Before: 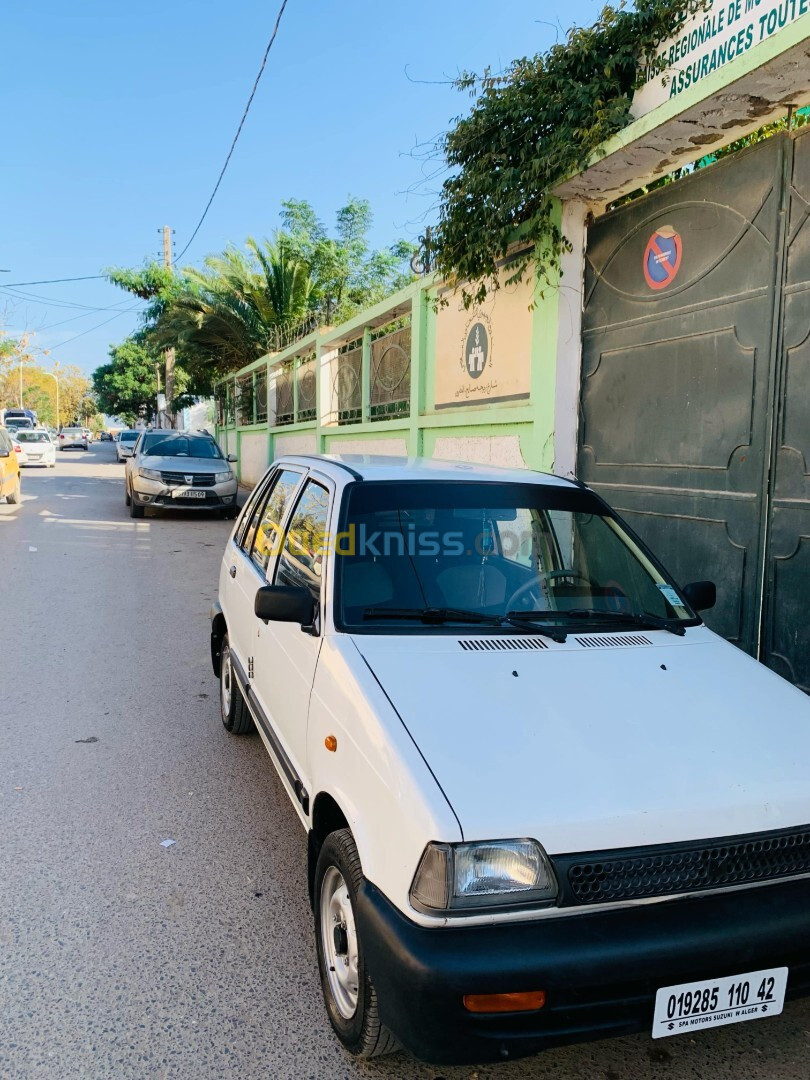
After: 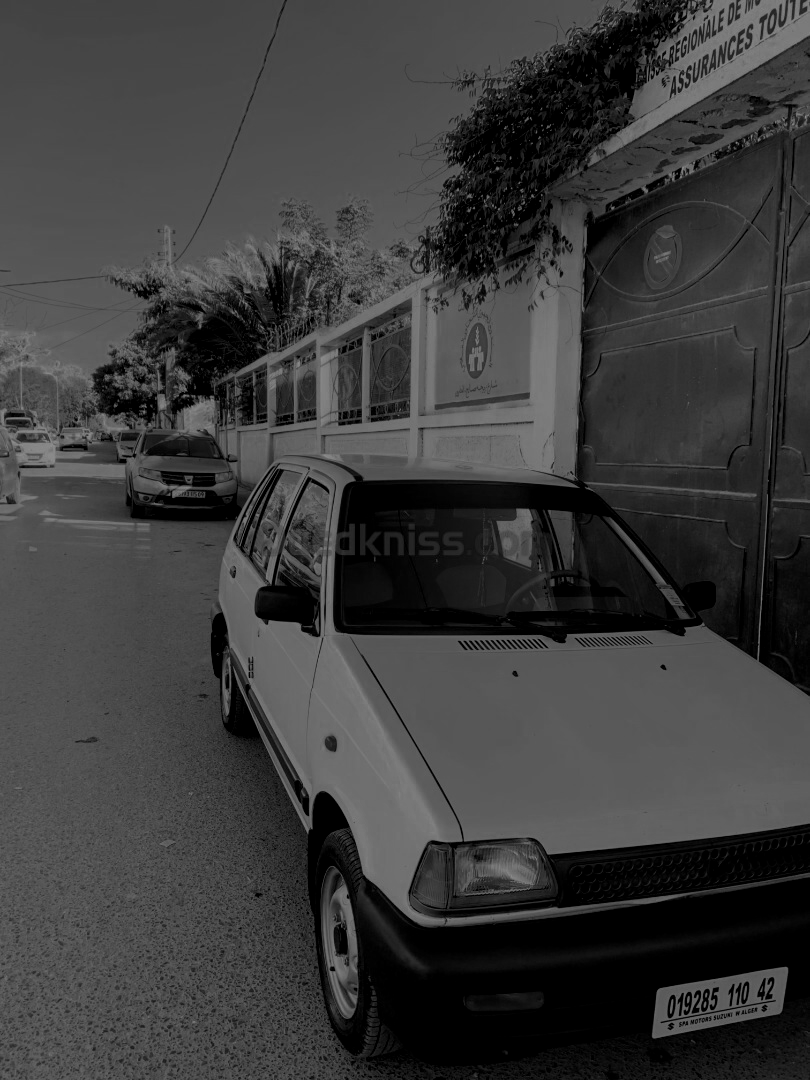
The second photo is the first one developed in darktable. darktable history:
color zones: curves: ch0 [(0.002, 0.429) (0.121, 0.212) (0.198, 0.113) (0.276, 0.344) (0.331, 0.541) (0.41, 0.56) (0.482, 0.289) (0.619, 0.227) (0.721, 0.18) (0.821, 0.435) (0.928, 0.555) (1, 0.587)]; ch1 [(0, 0) (0.143, 0) (0.286, 0) (0.429, 0) (0.571, 0) (0.714, 0) (0.857, 0)]
local contrast: on, module defaults
exposure: exposure -2.002 EV, compensate highlight preservation false
